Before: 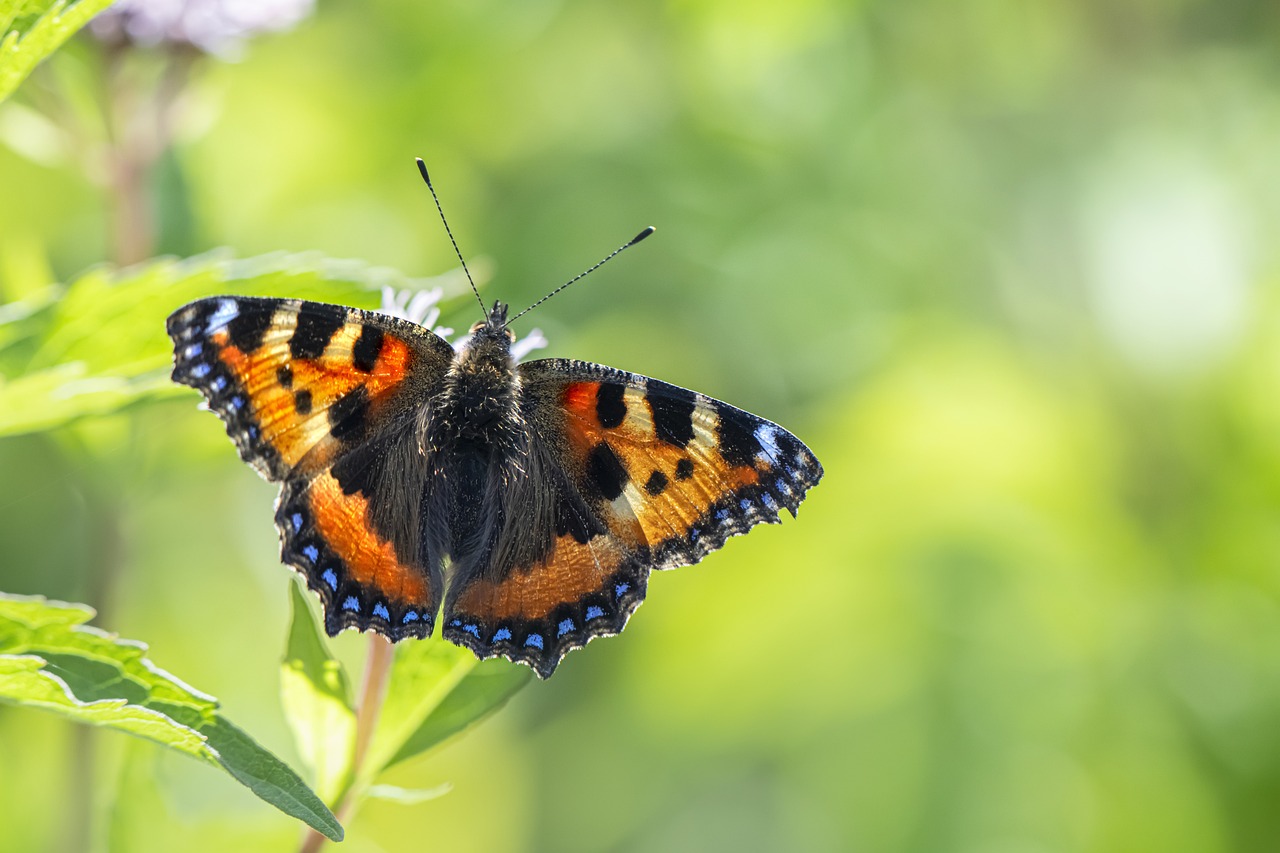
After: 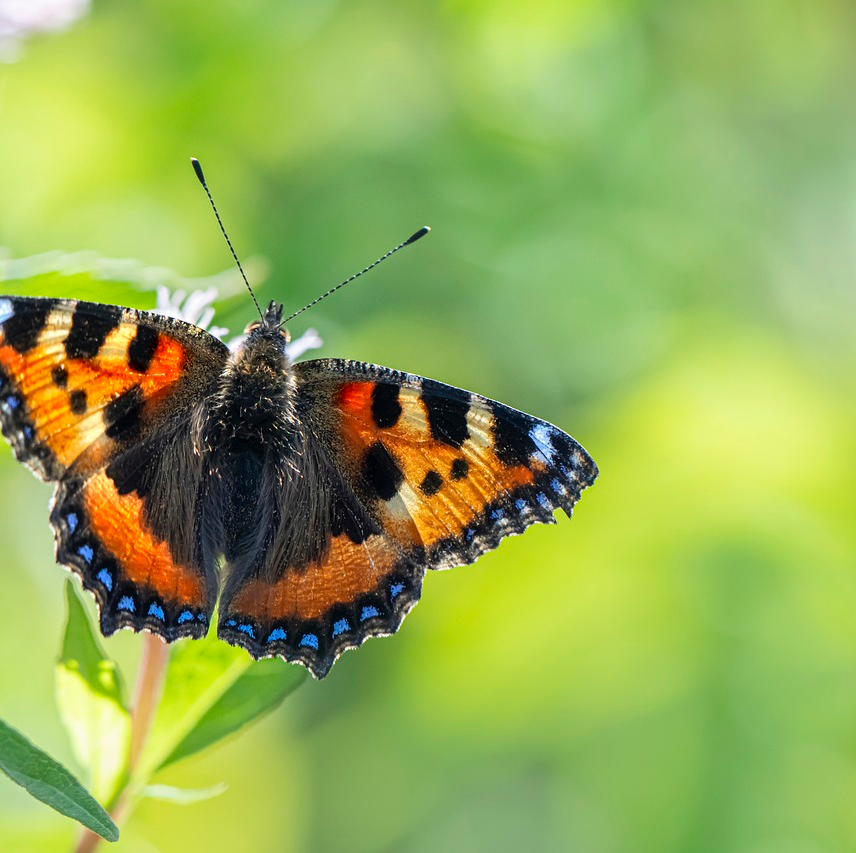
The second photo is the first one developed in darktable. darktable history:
crop and rotate: left 17.636%, right 15.463%
